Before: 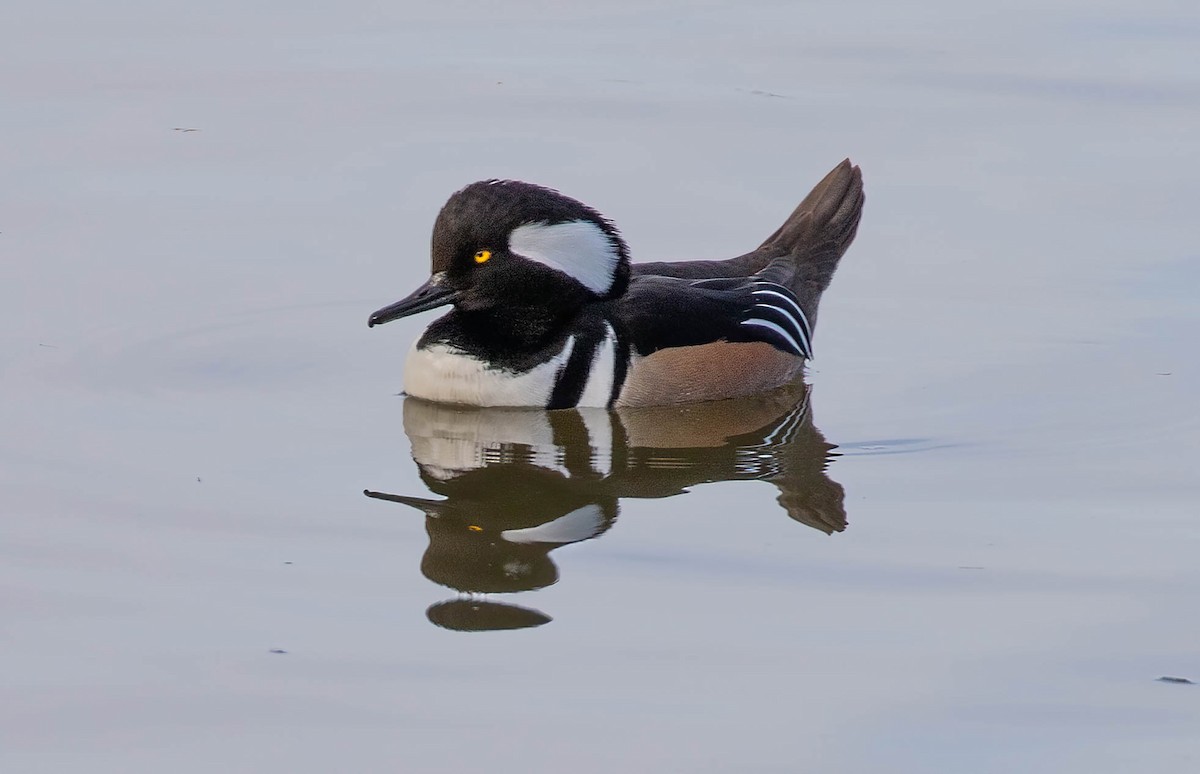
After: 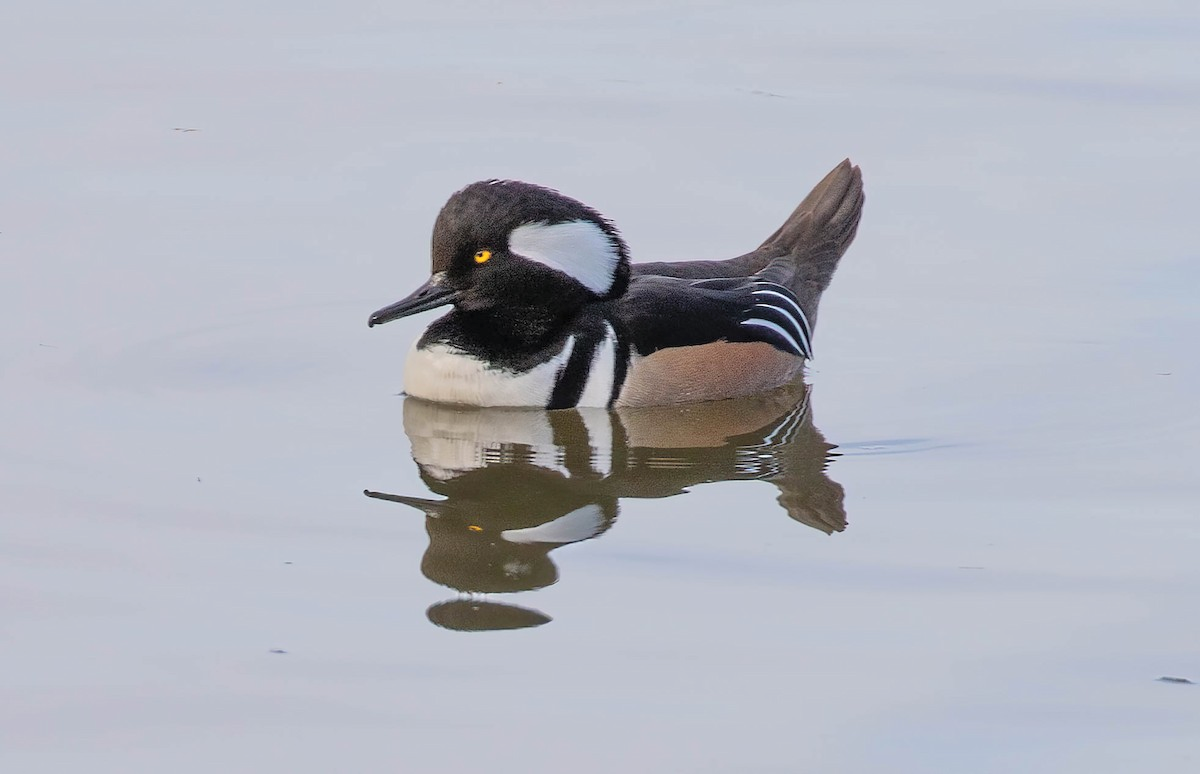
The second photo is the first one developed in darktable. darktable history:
contrast brightness saturation: brightness 0.146
